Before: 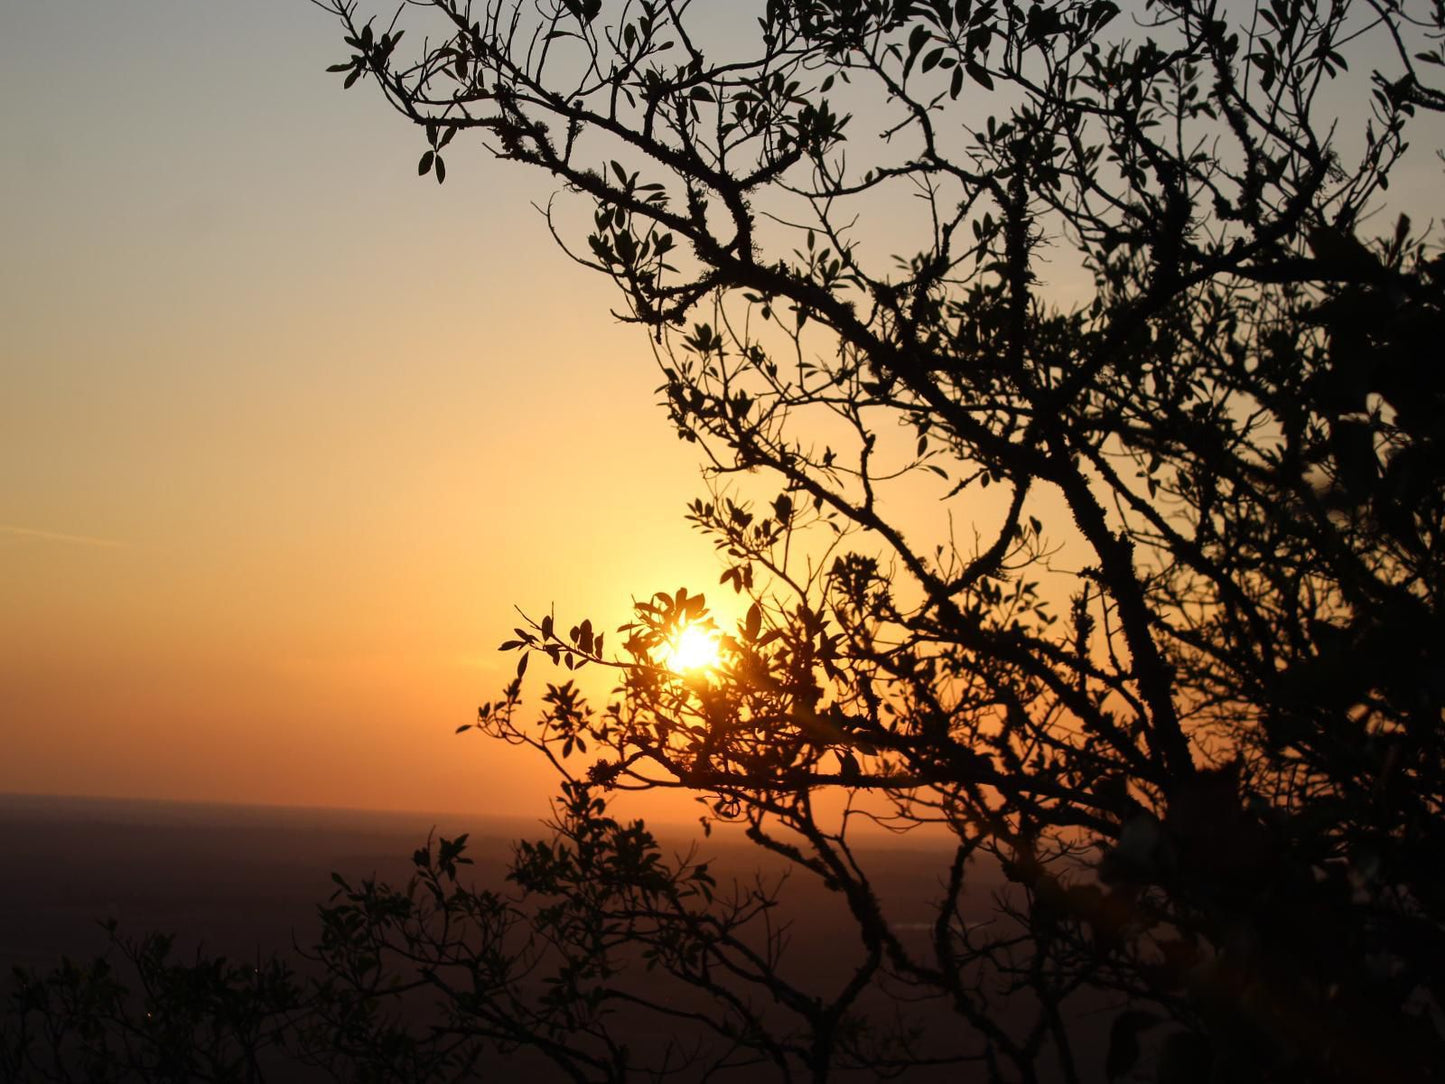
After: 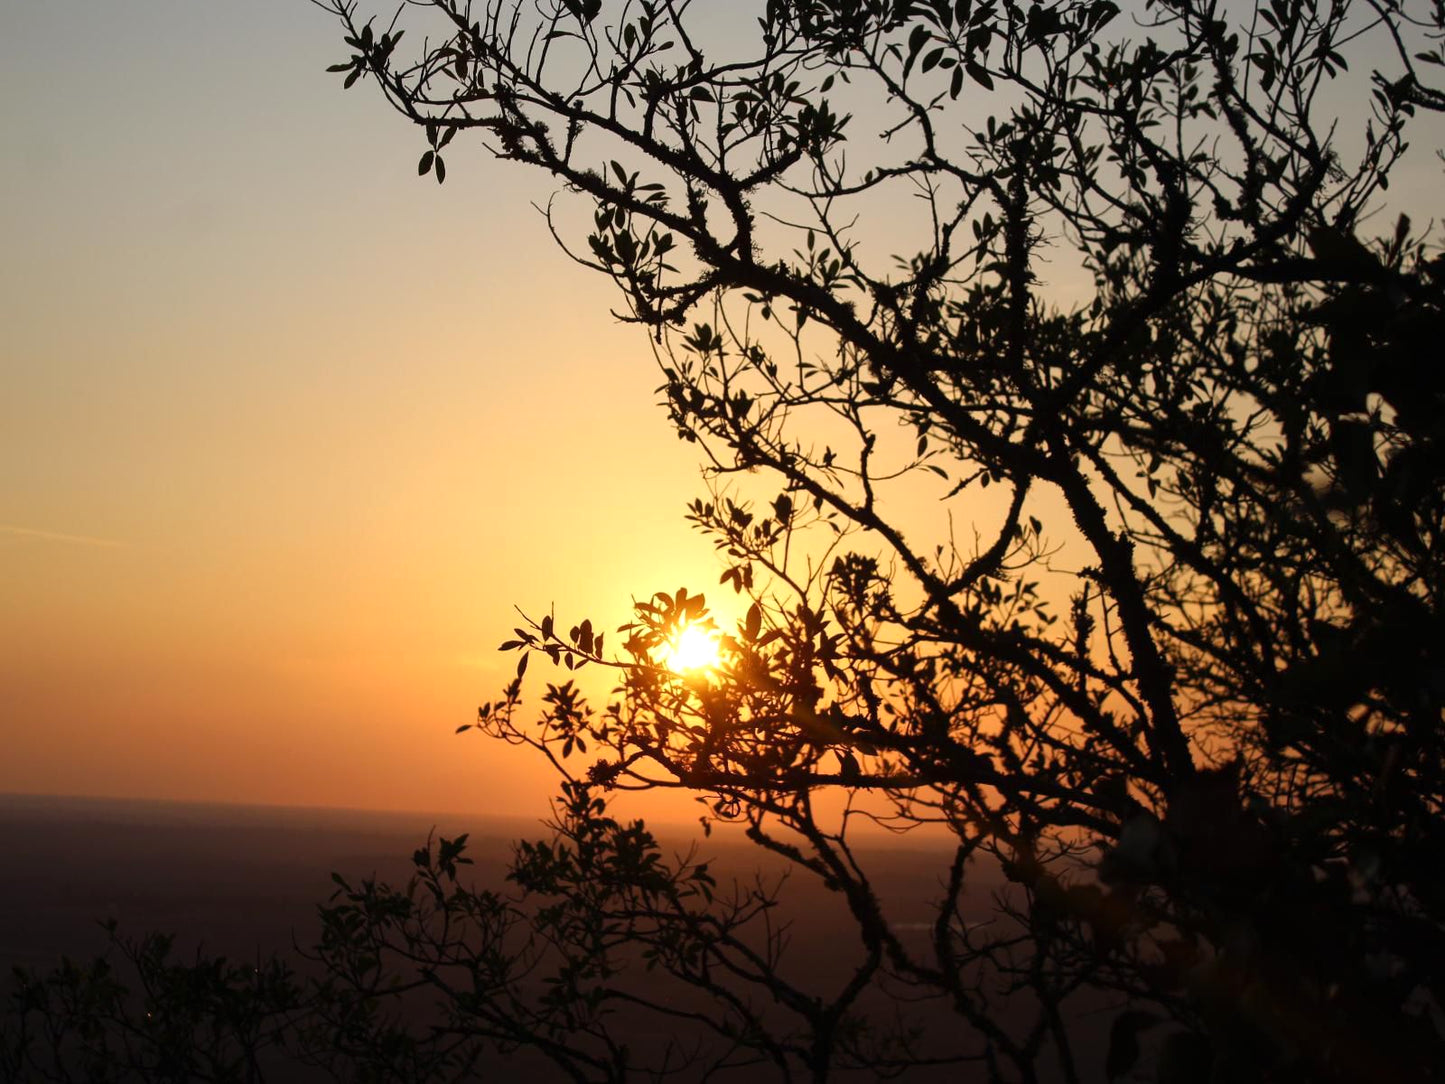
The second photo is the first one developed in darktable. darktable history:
exposure: exposure 0.126 EV, compensate highlight preservation false
